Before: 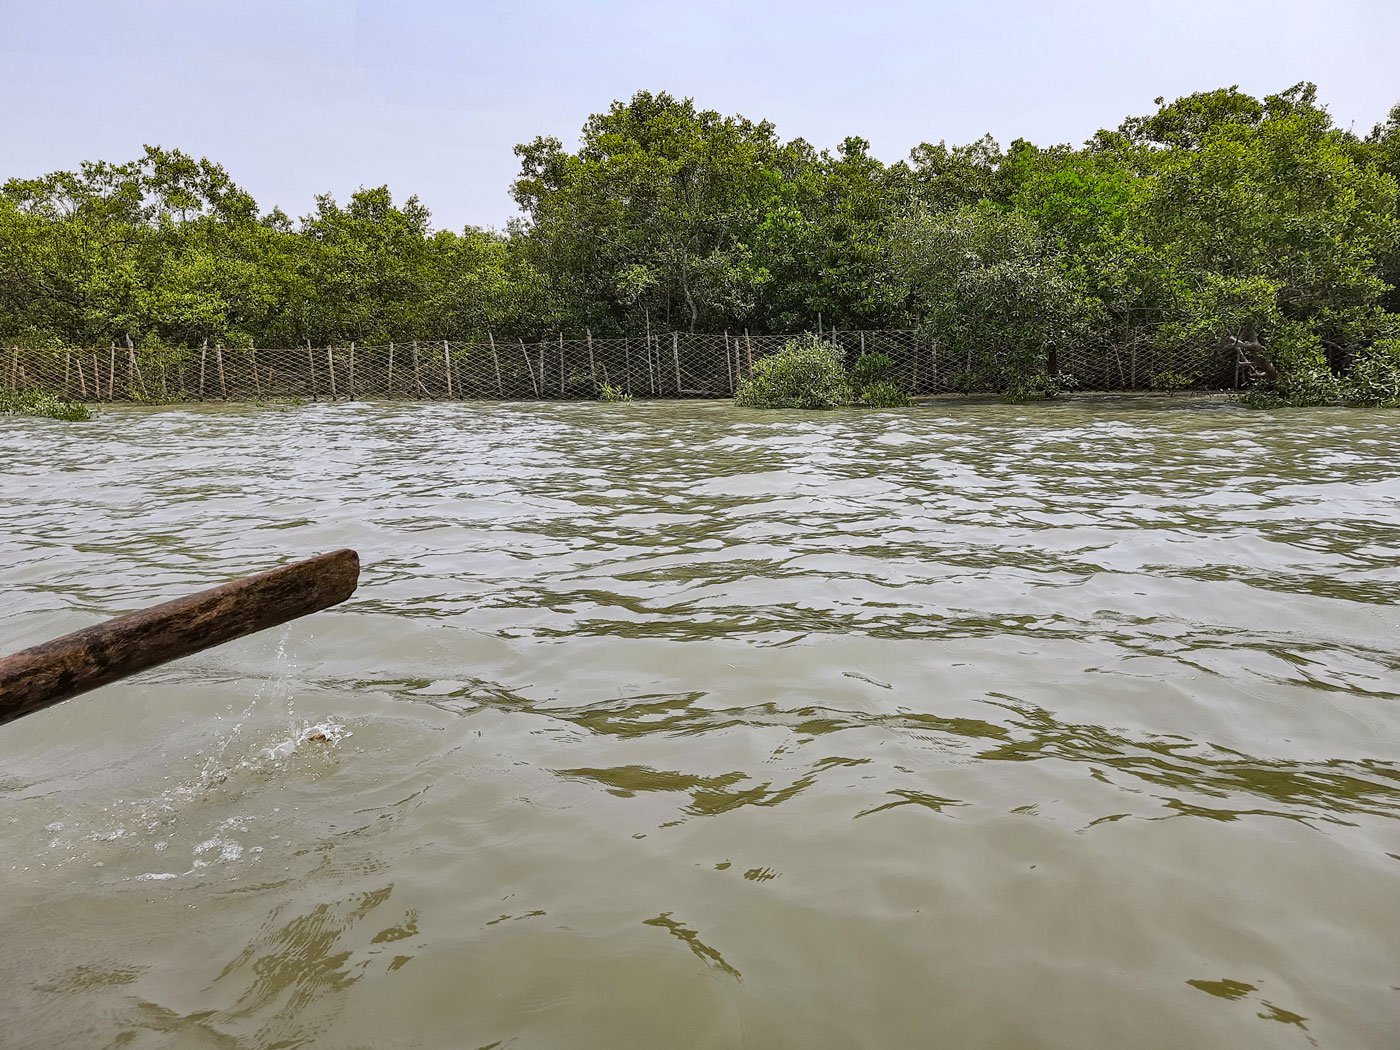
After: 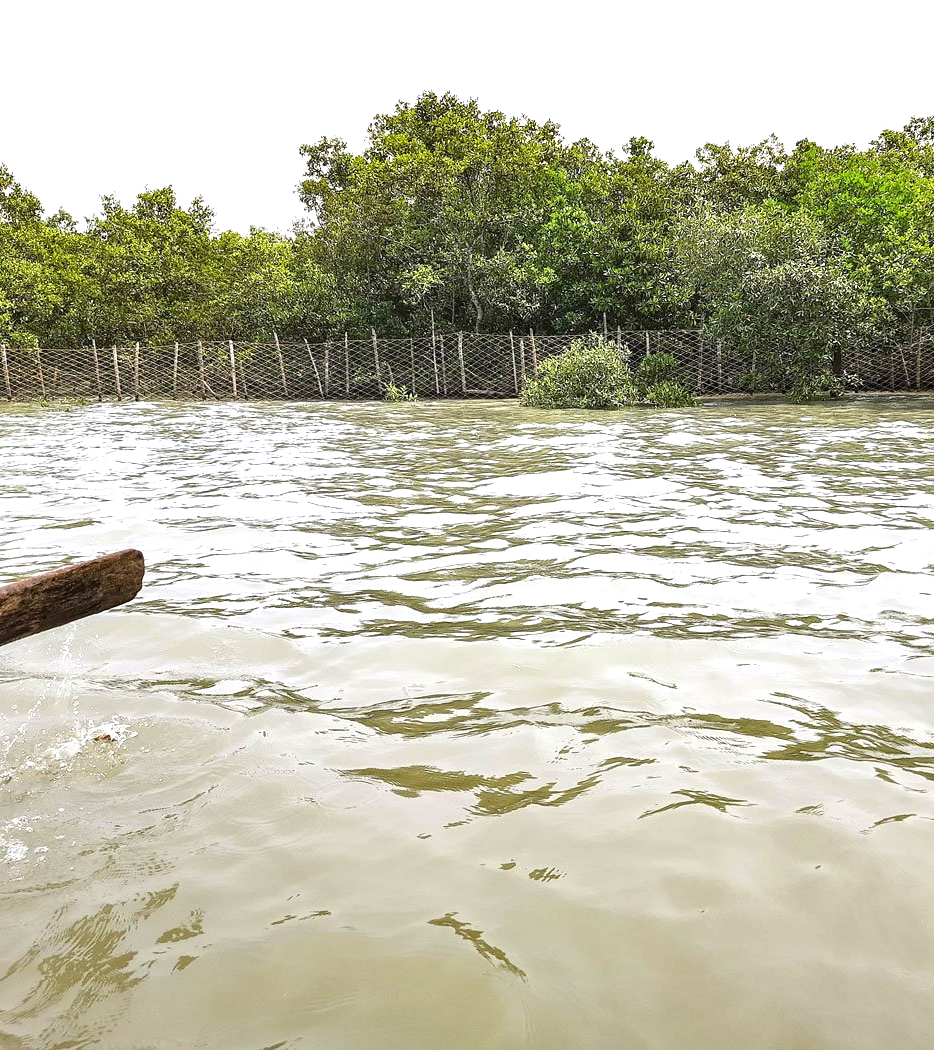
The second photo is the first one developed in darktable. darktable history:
crop: left 15.427%, right 17.84%
exposure: exposure 1 EV, compensate highlight preservation false
